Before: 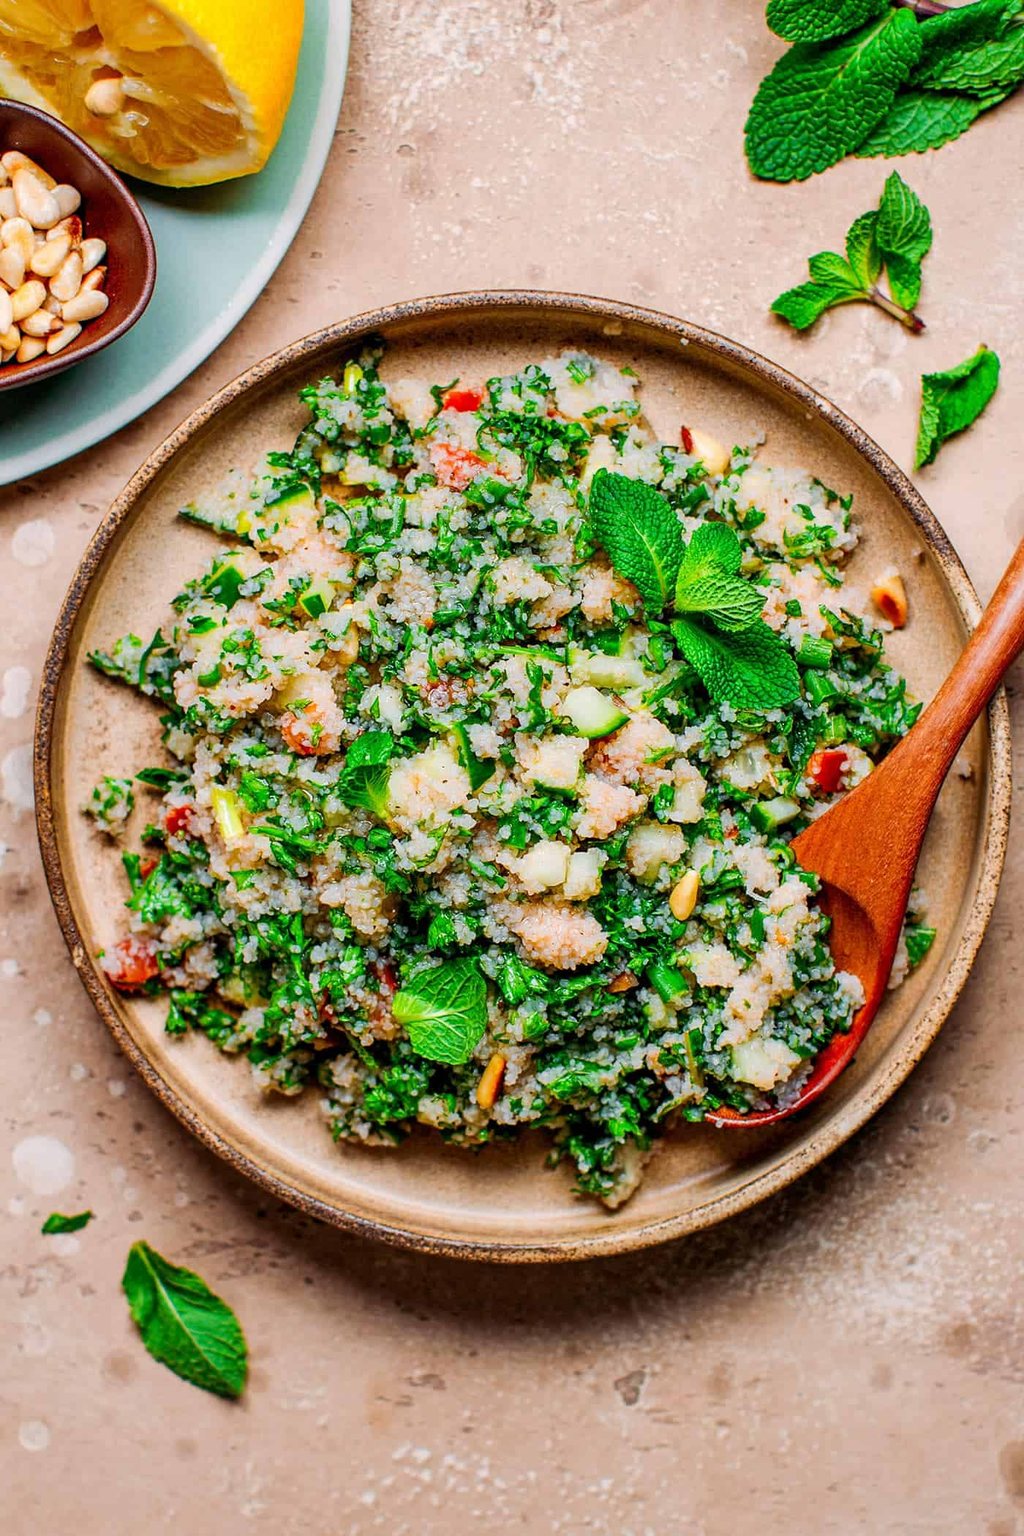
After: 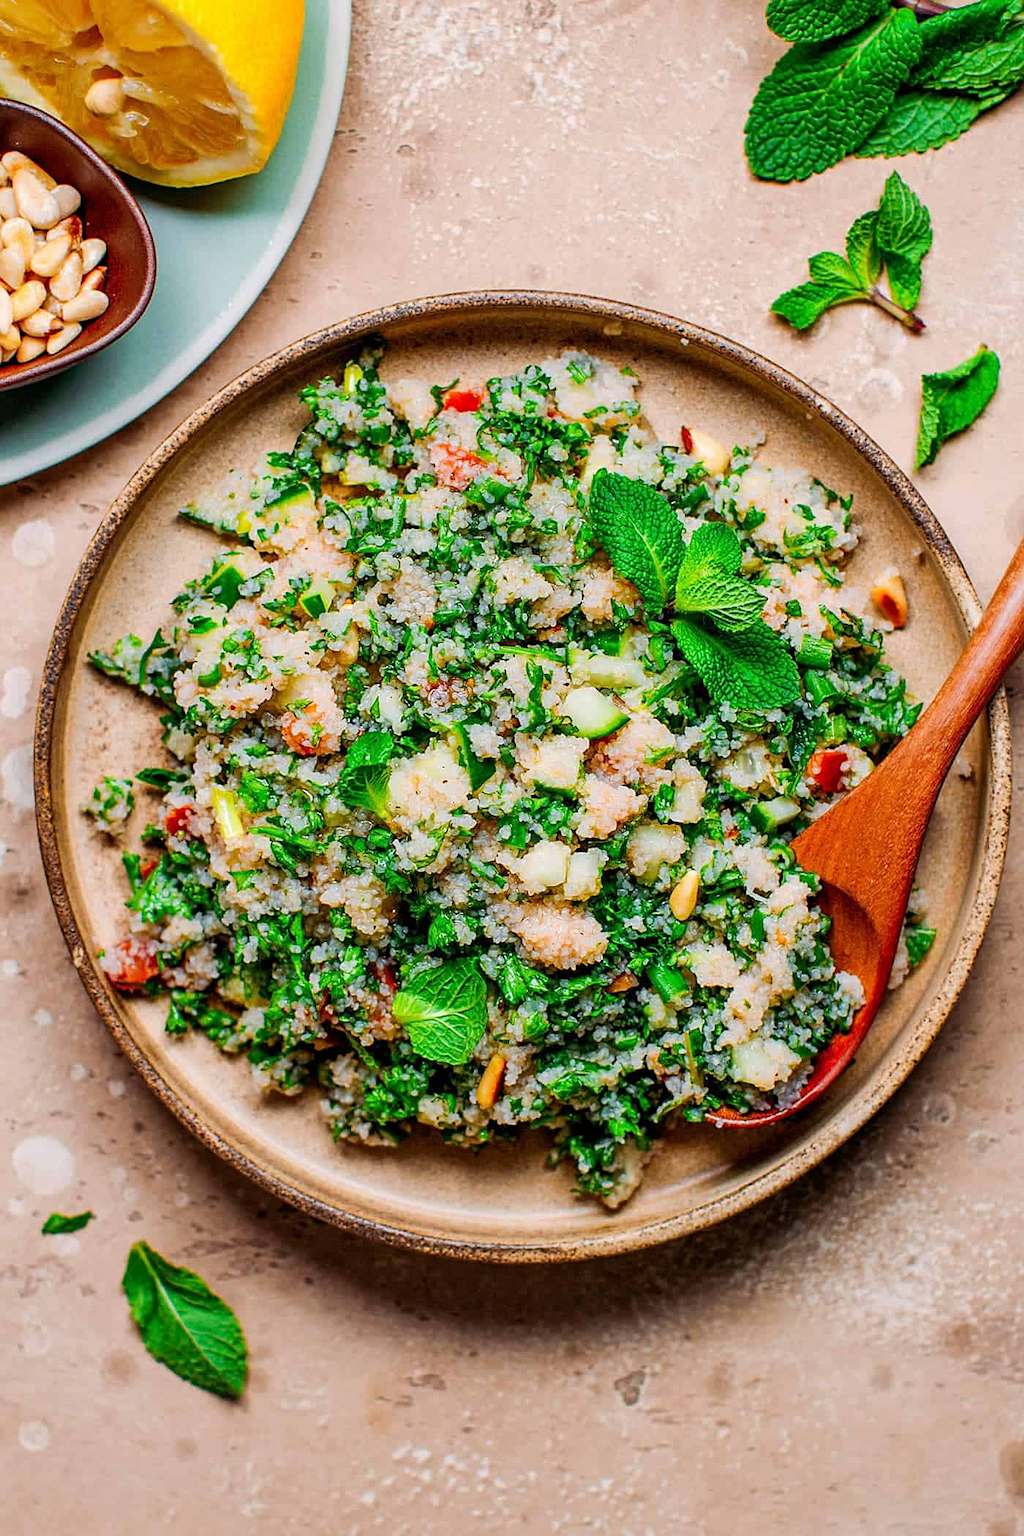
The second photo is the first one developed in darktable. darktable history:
levels: black 8.52%
sharpen: amount 0.215
